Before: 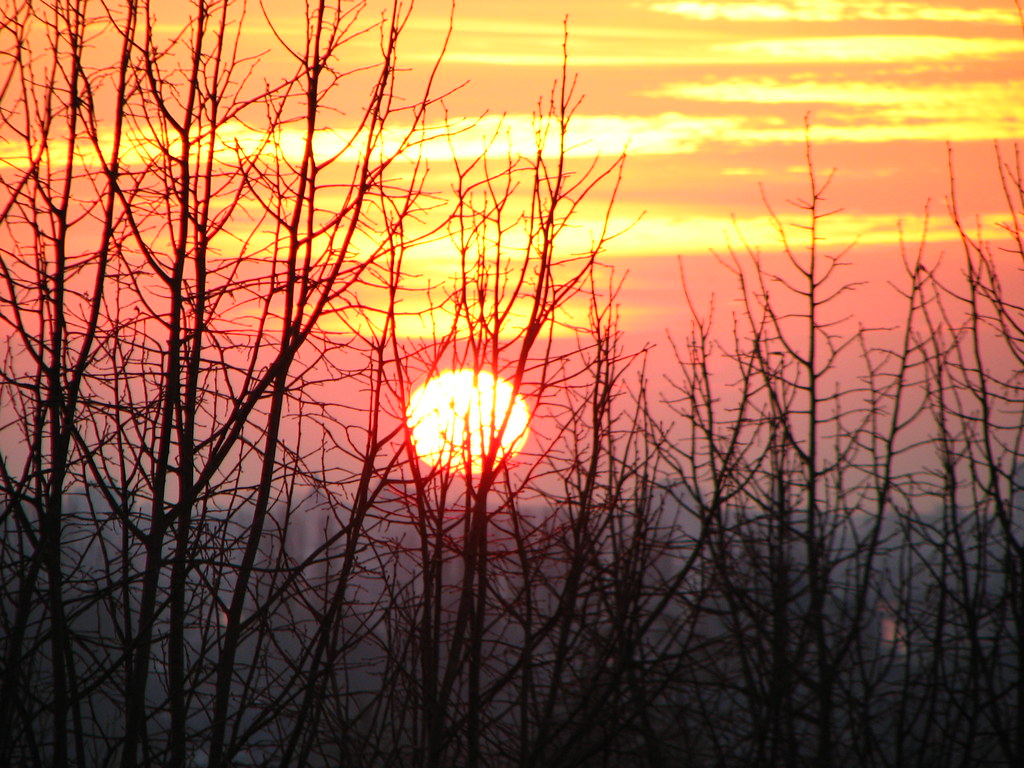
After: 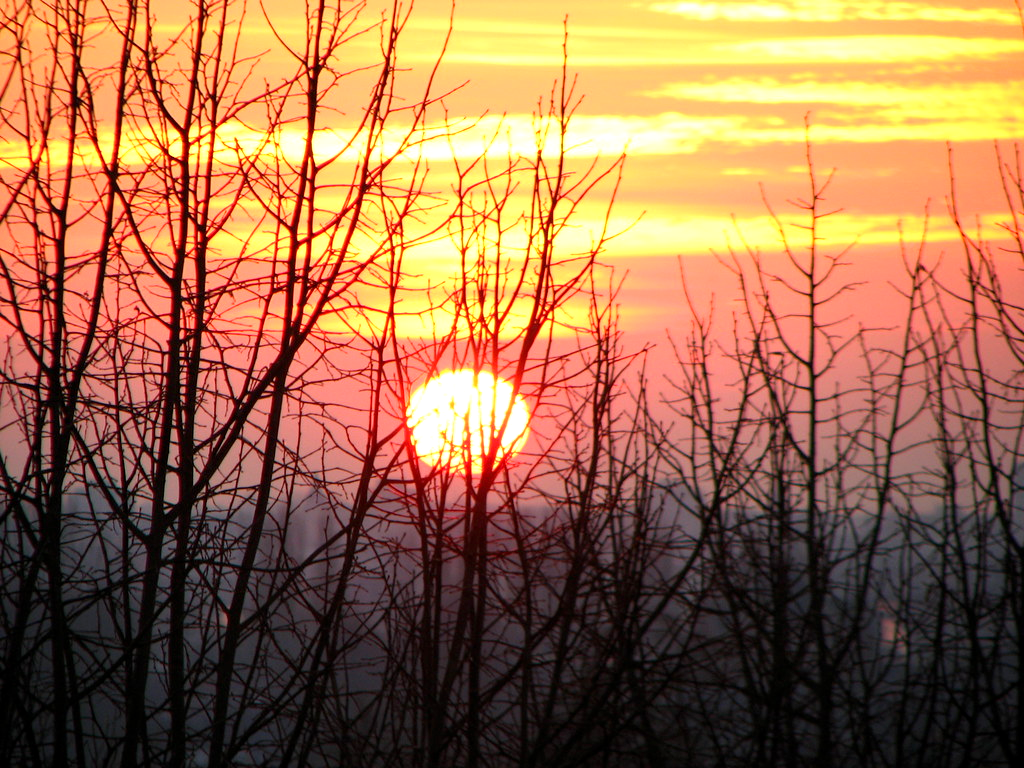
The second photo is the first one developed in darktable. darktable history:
exposure: black level correction 0.002, exposure 0.146 EV, compensate highlight preservation false
